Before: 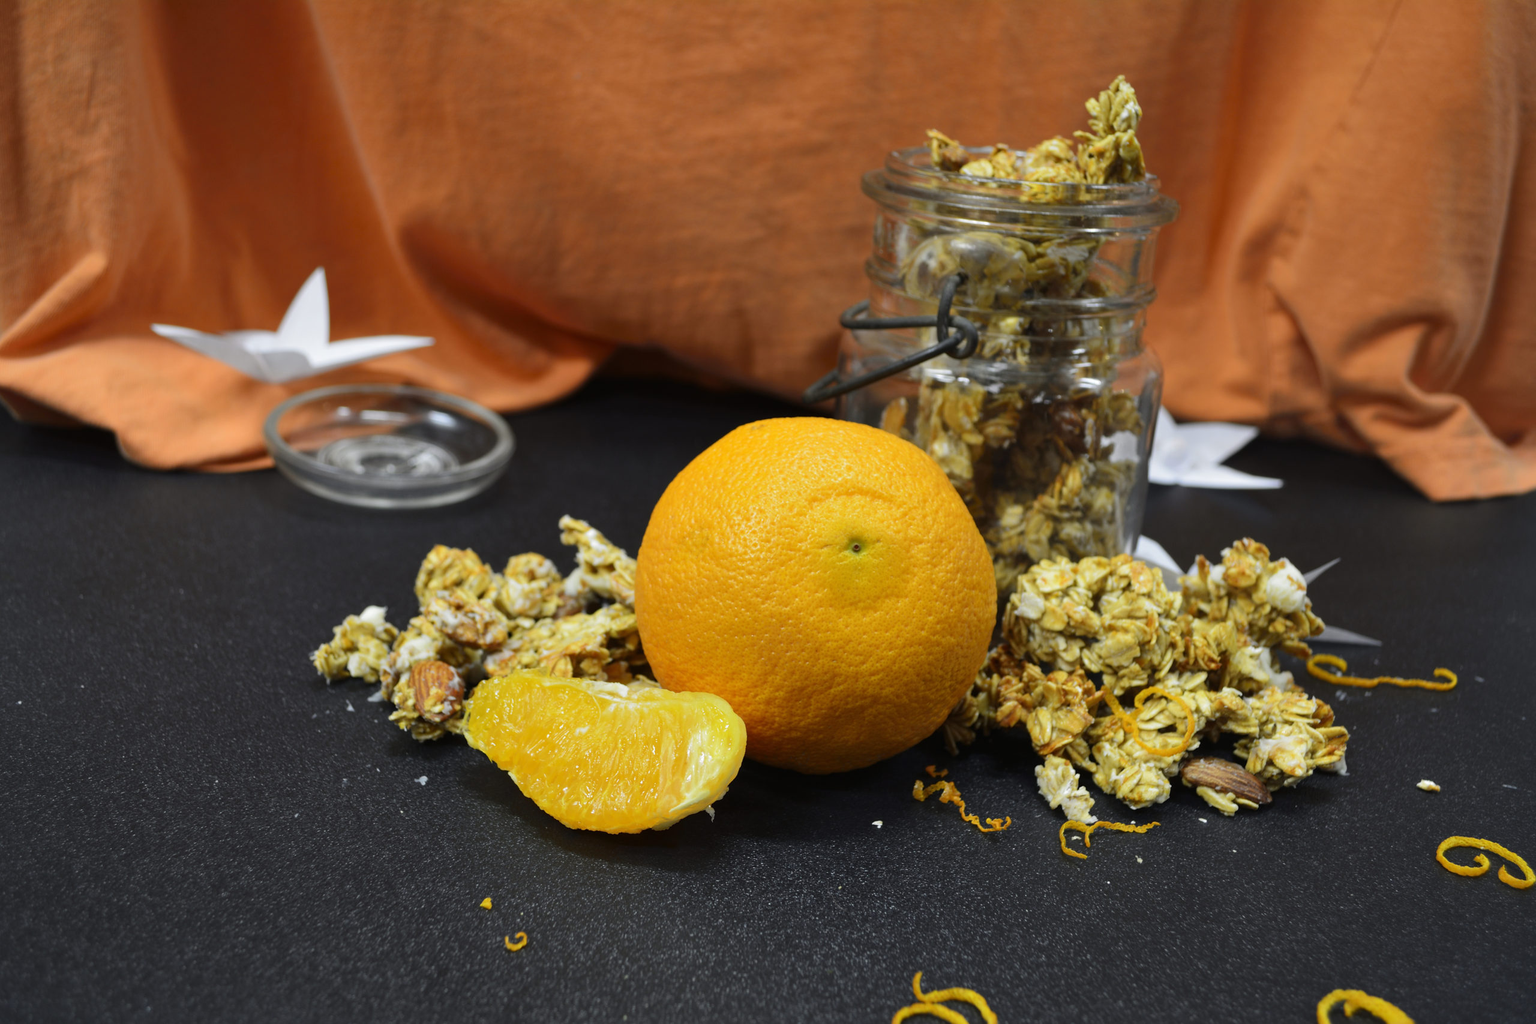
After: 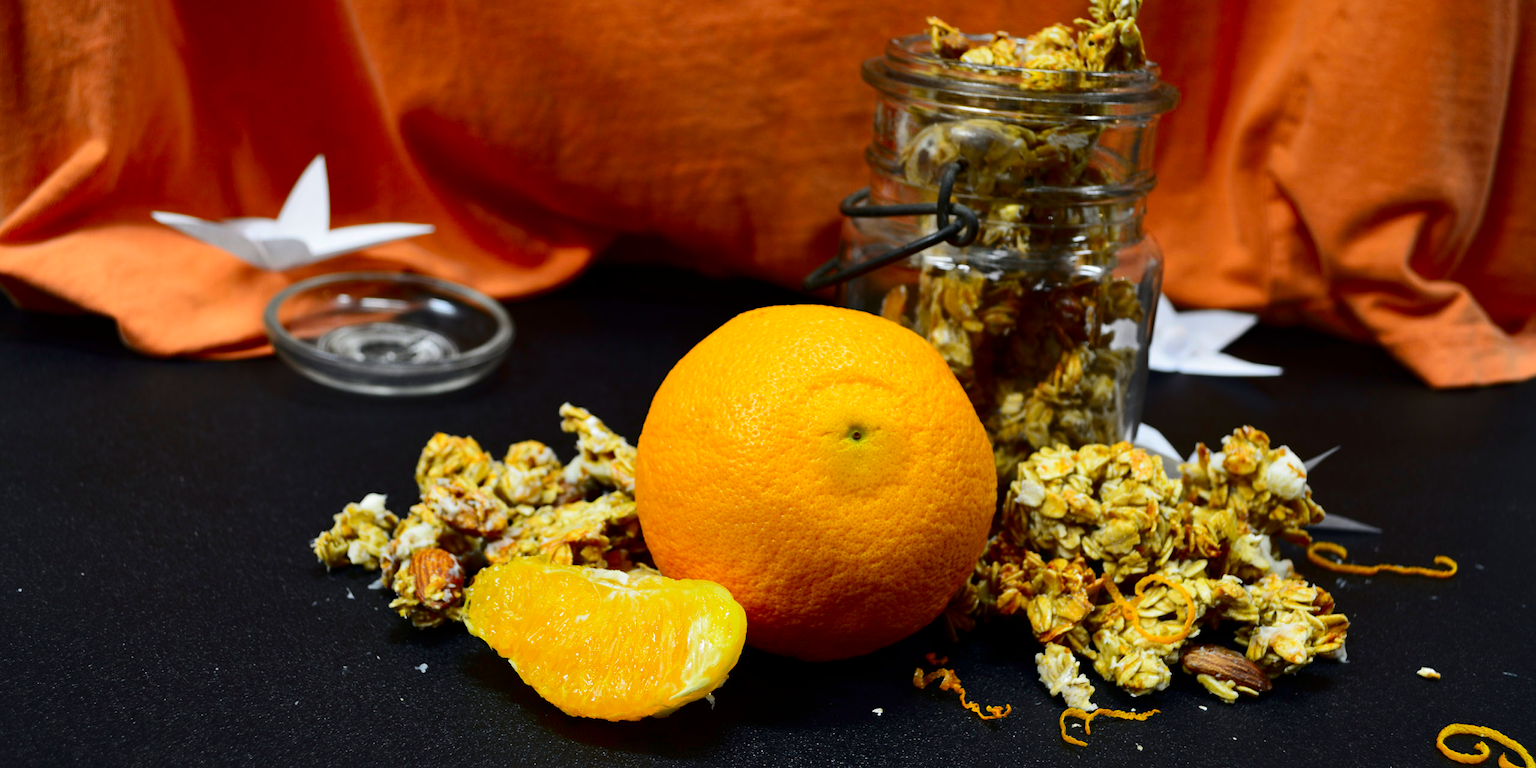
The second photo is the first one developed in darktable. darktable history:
contrast brightness saturation: contrast 0.21, brightness -0.11, saturation 0.21
crop: top 11.038%, bottom 13.962%
